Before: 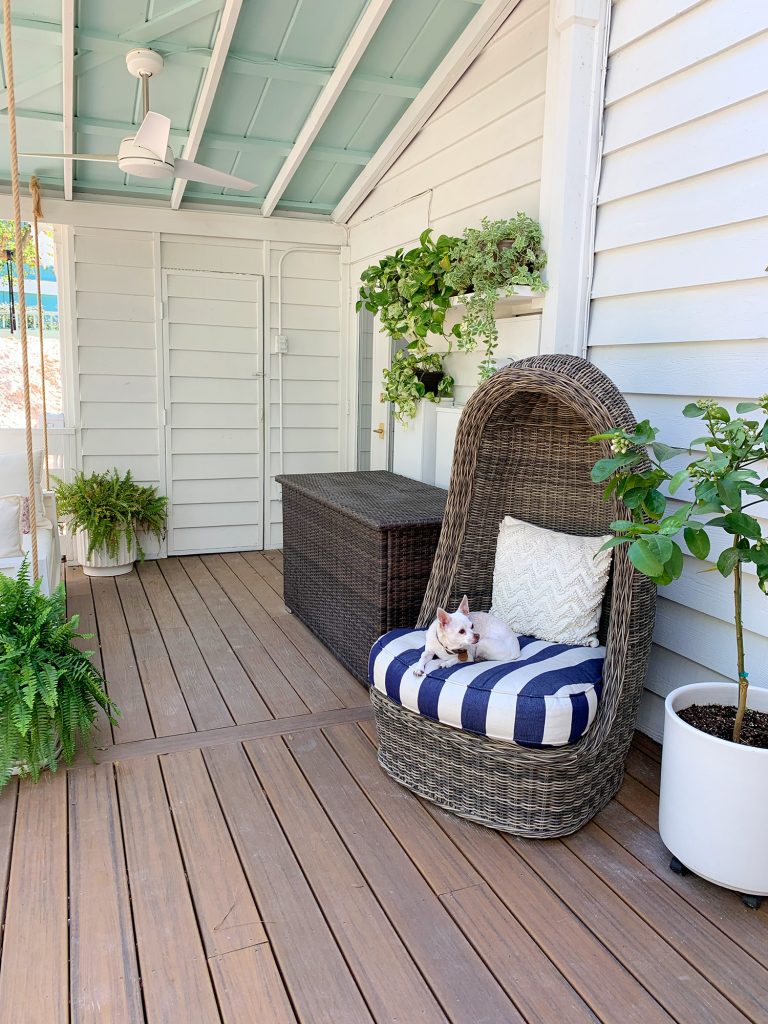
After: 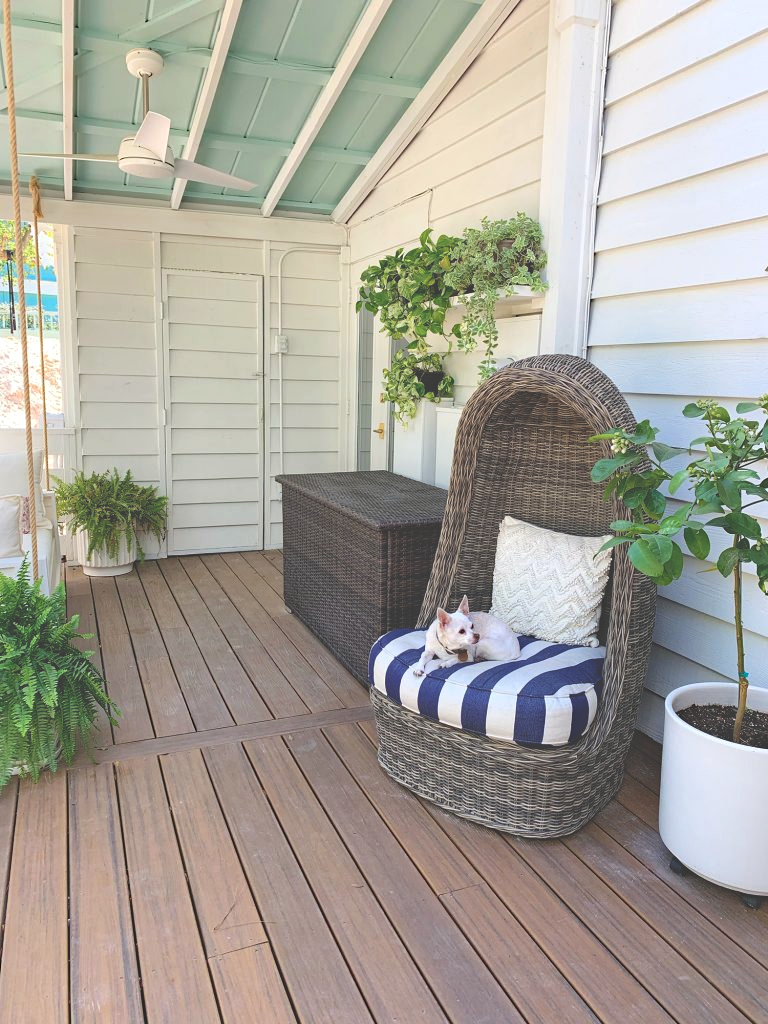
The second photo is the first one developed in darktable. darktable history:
exposure: black level correction -0.041, exposure 0.064 EV, compensate highlight preservation false
haze removal: strength 0.29, distance 0.25, compatibility mode true, adaptive false
